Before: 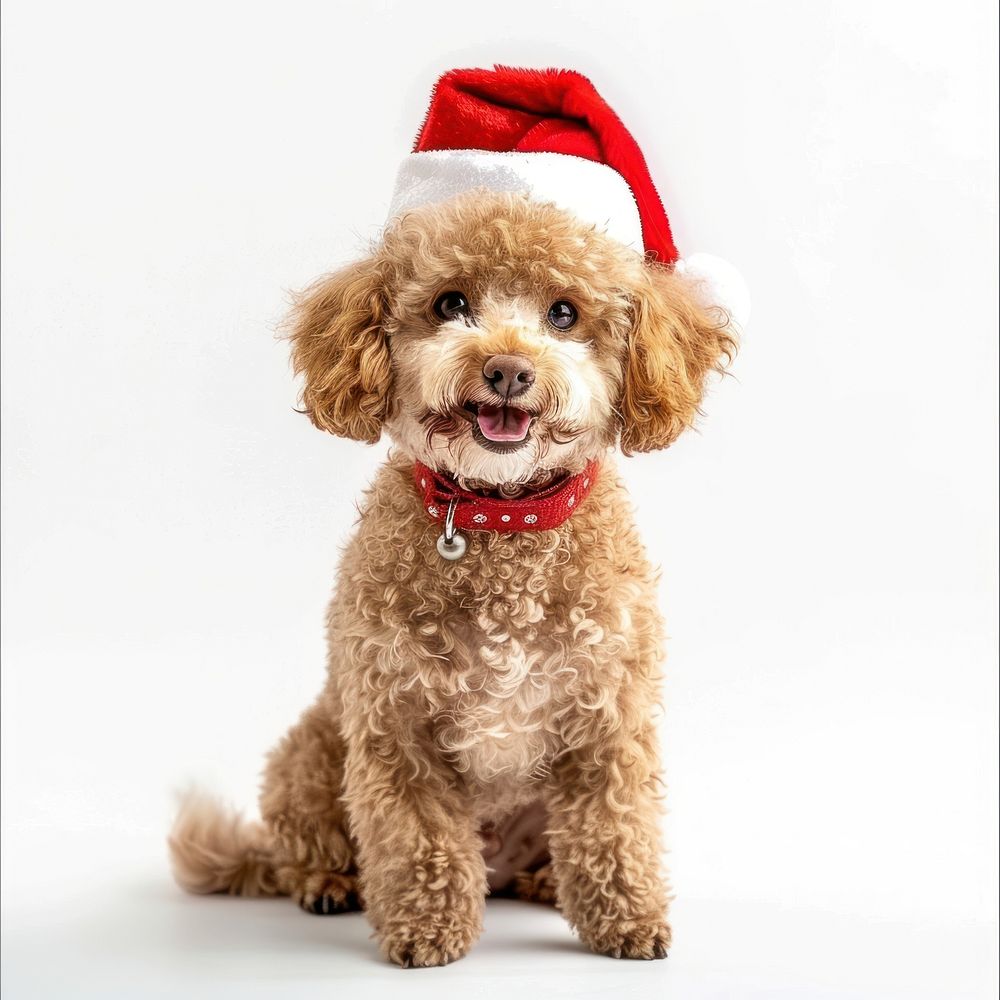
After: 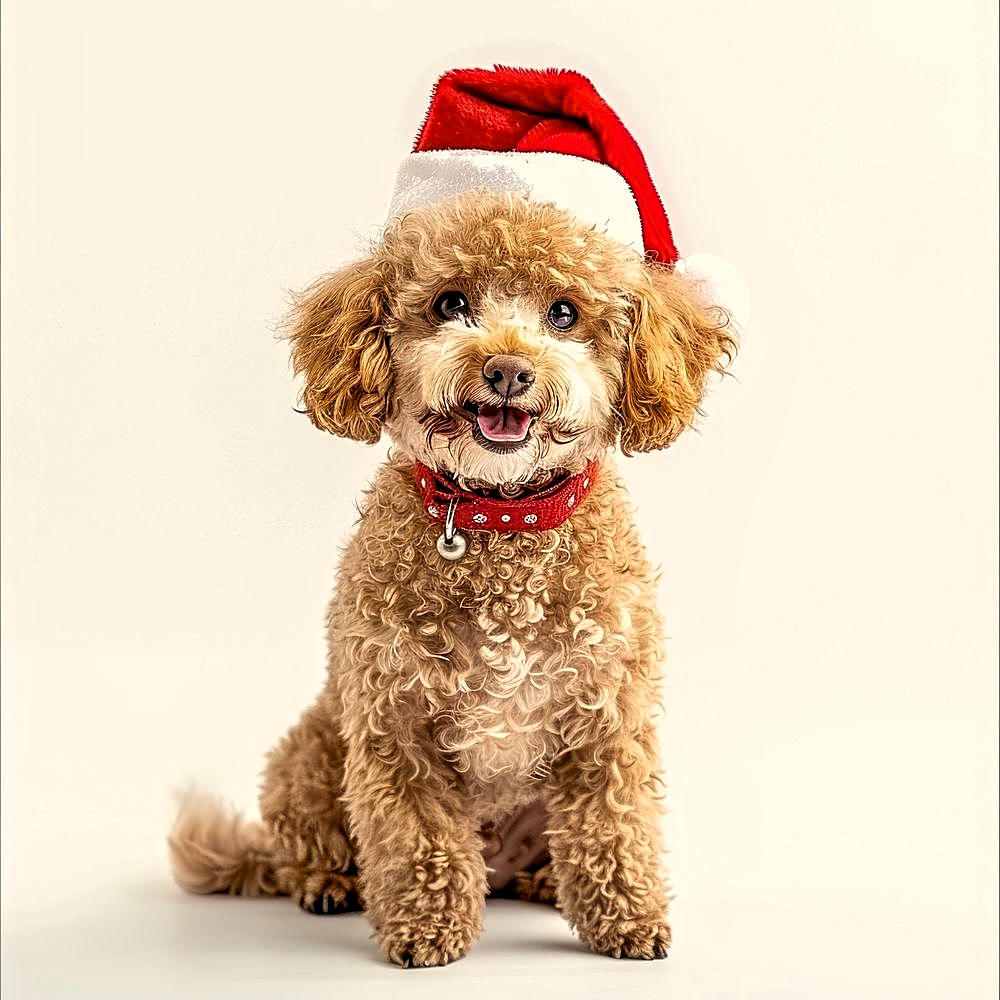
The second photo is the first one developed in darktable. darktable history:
sharpen: on, module defaults
contrast equalizer: octaves 7, y [[0.406, 0.494, 0.589, 0.753, 0.877, 0.999], [0.5 ×6], [0.5 ×6], [0 ×6], [0 ×6]], mix 0.208
color balance rgb: highlights gain › chroma 3.014%, highlights gain › hue 76.96°, perceptual saturation grading › global saturation 10.395%
